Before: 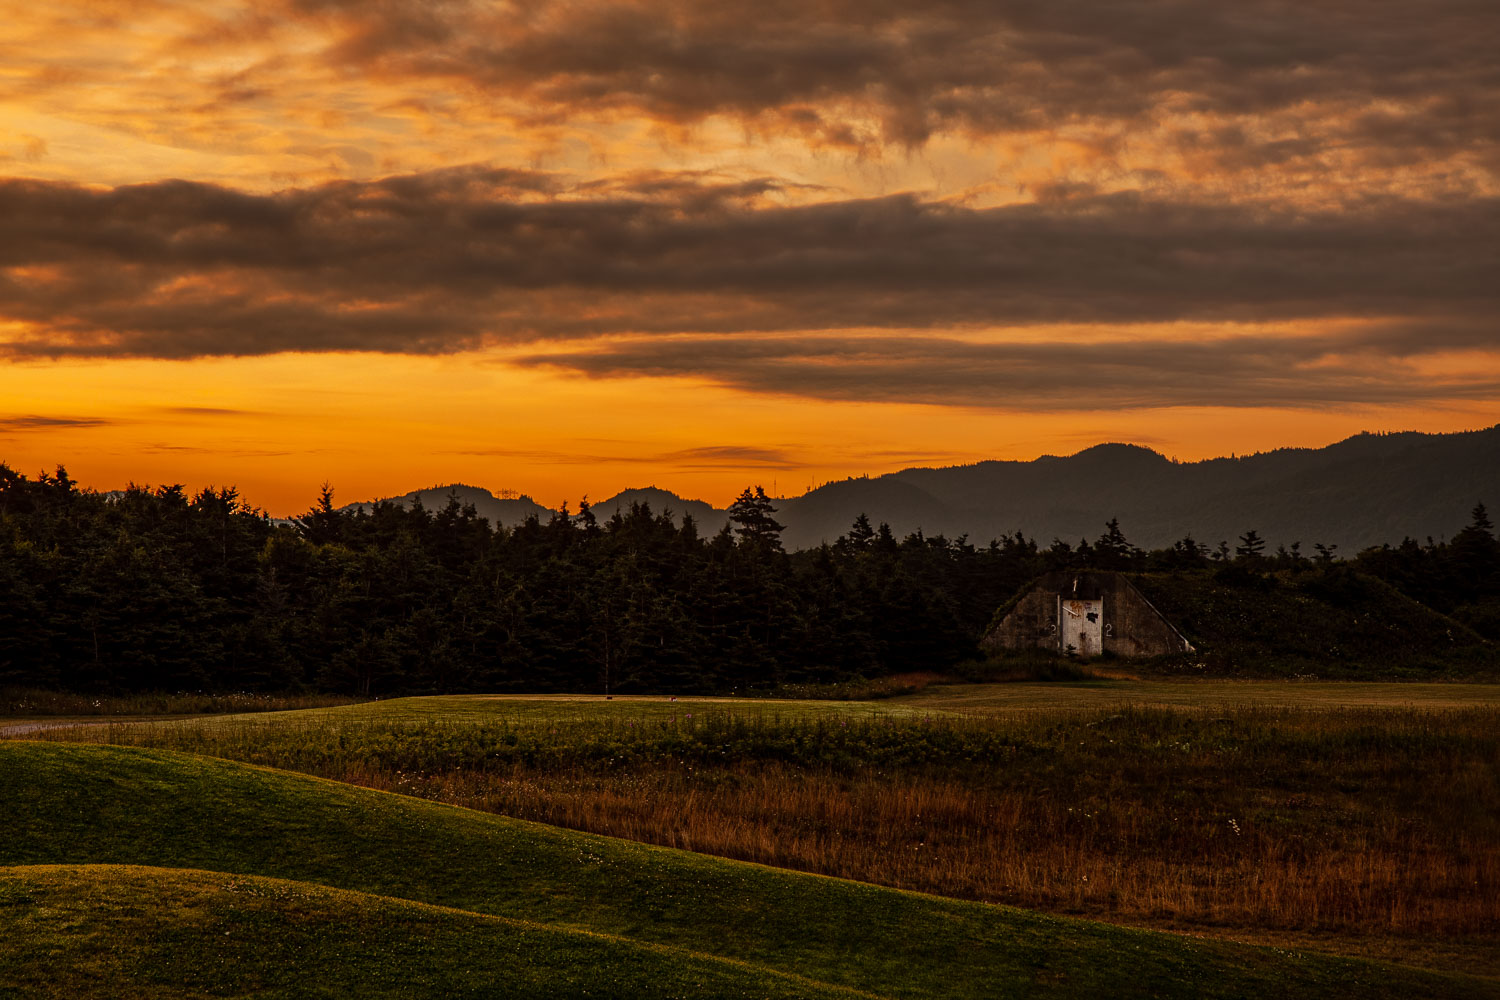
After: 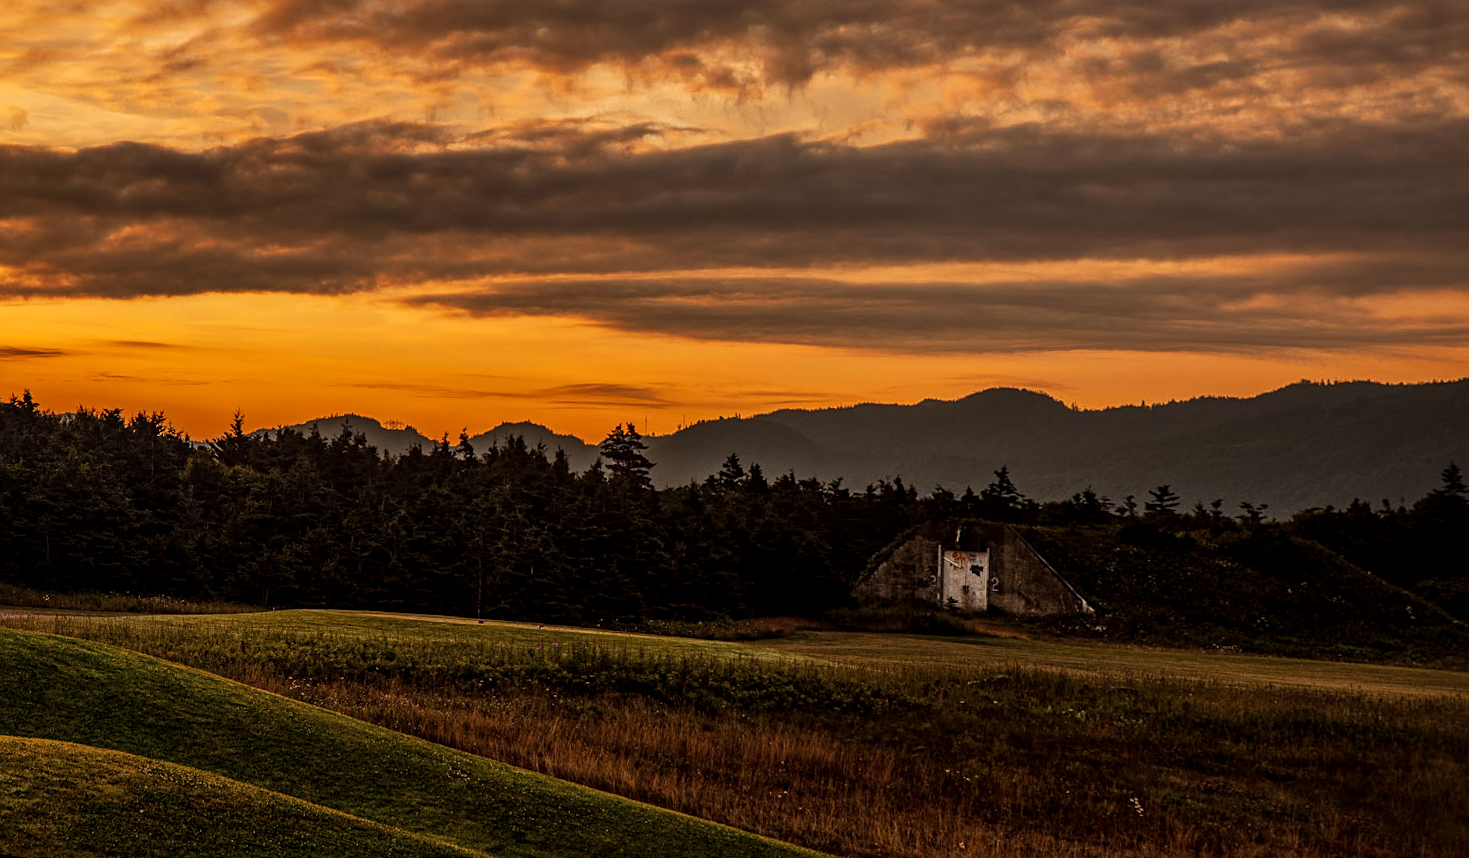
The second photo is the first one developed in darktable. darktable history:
local contrast: on, module defaults
rotate and perspective: rotation 1.69°, lens shift (vertical) -0.023, lens shift (horizontal) -0.291, crop left 0.025, crop right 0.988, crop top 0.092, crop bottom 0.842
sharpen: amount 0.2
